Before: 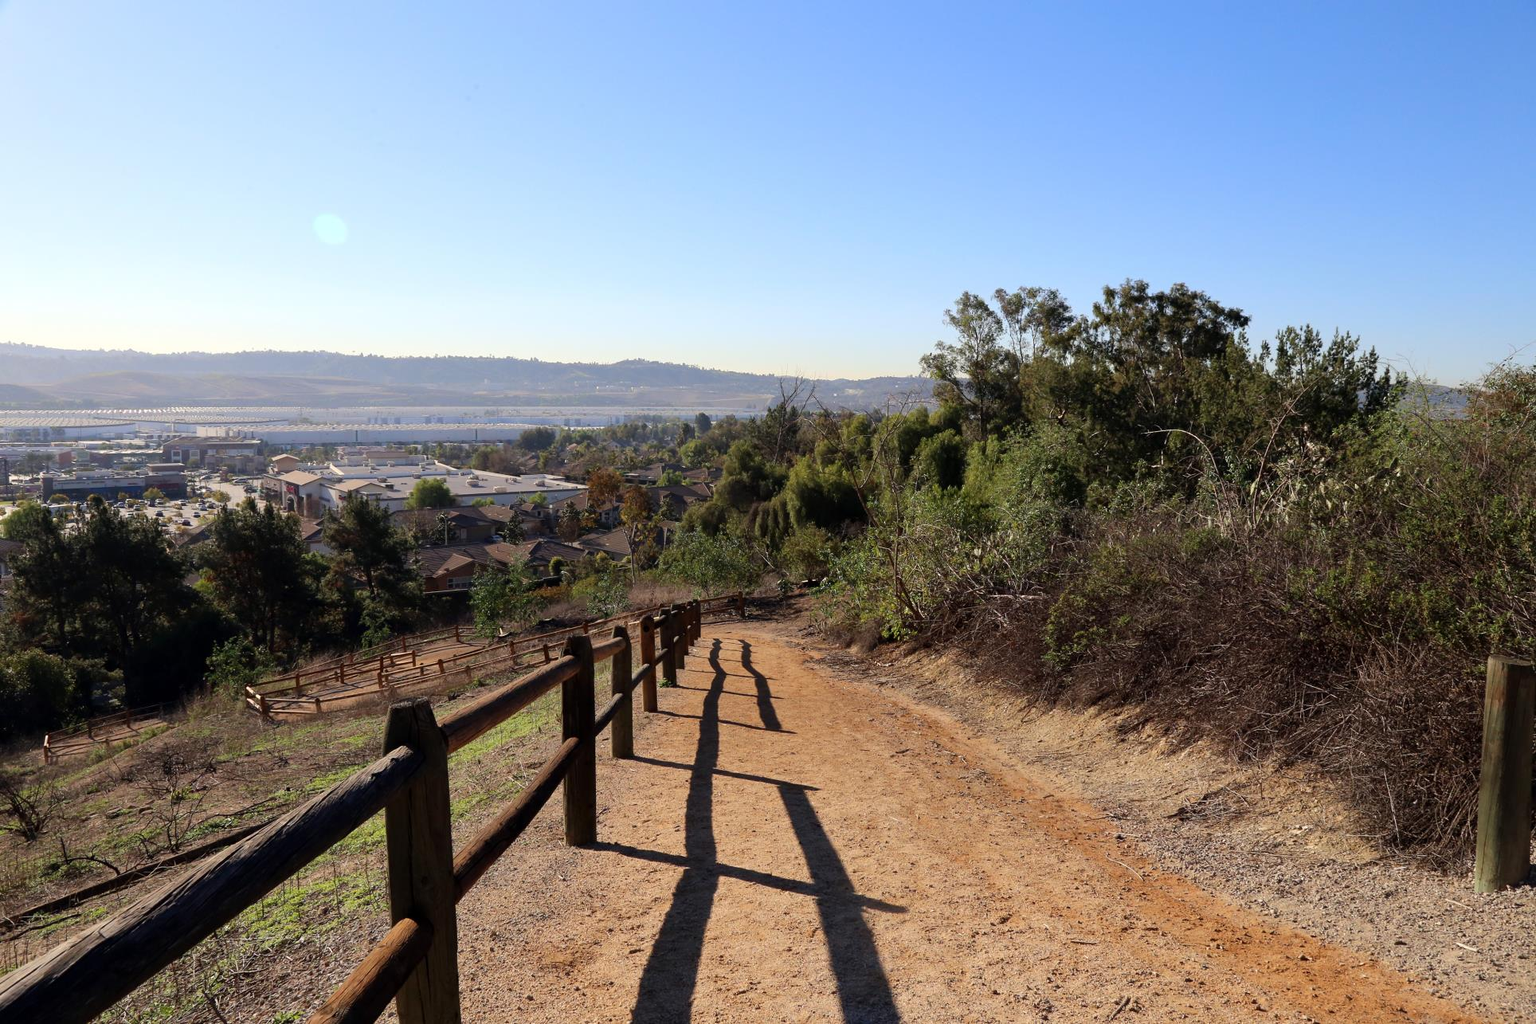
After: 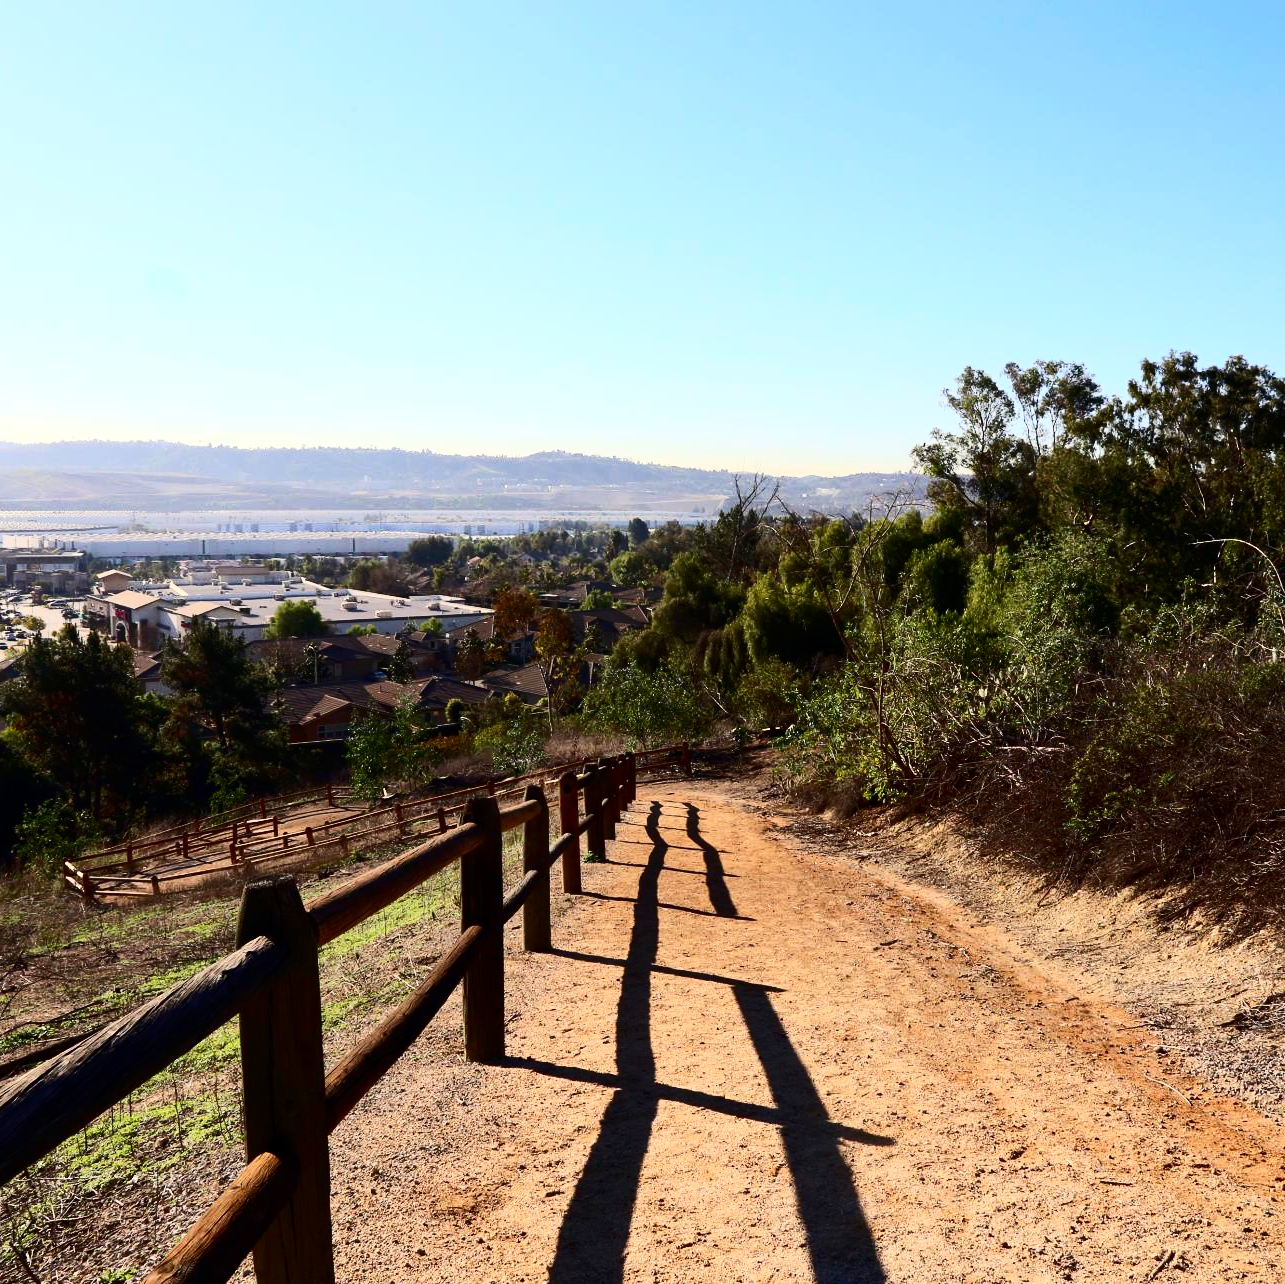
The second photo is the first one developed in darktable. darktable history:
crop and rotate: left 12.673%, right 20.66%
contrast brightness saturation: contrast 0.4, brightness 0.05, saturation 0.25
